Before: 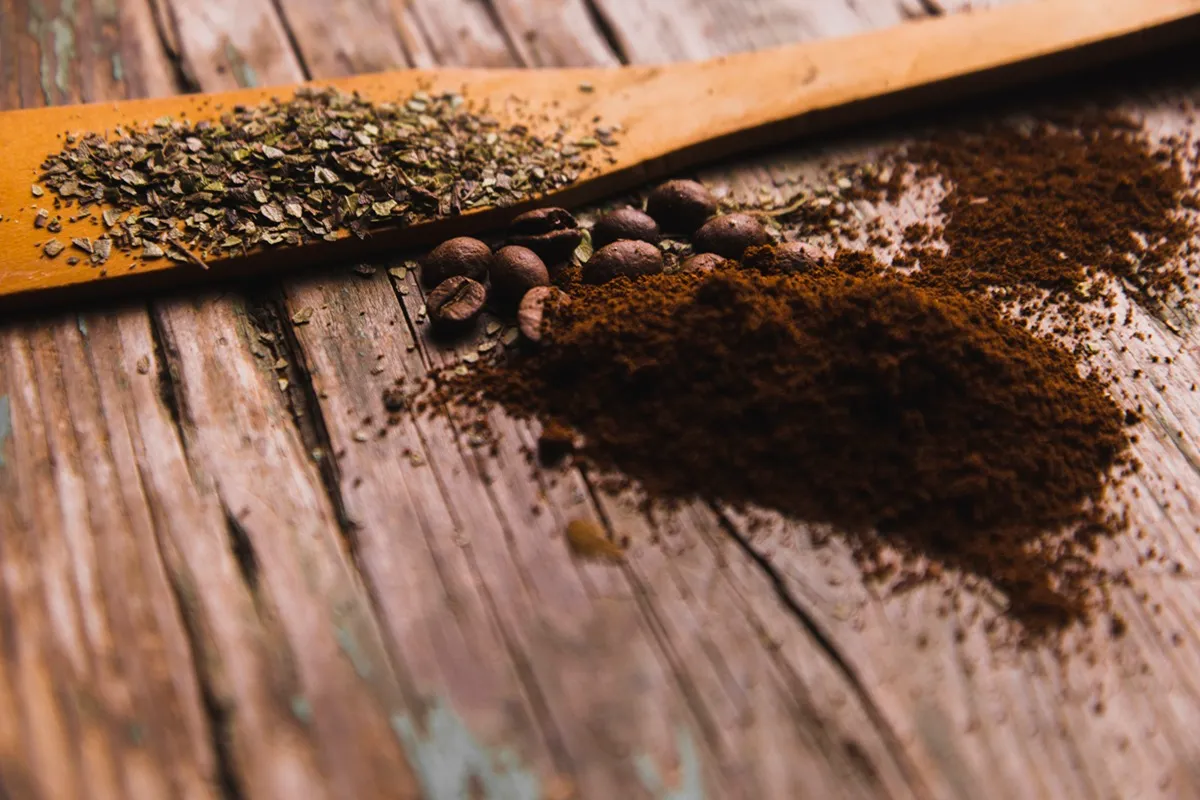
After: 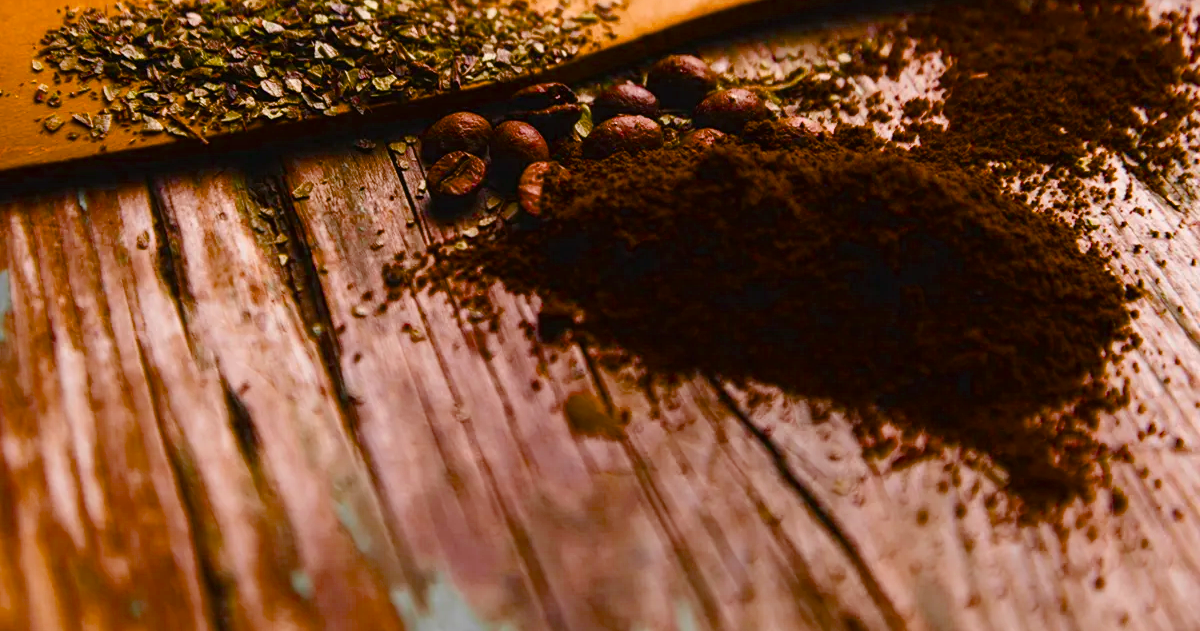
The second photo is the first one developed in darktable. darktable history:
color balance rgb: perceptual saturation grading › global saturation 39.962%, perceptual saturation grading › highlights -24.989%, perceptual saturation grading › mid-tones 34.485%, perceptual saturation grading › shadows 35.682%, saturation formula JzAzBz (2021)
crop and rotate: top 15.738%, bottom 5.31%
exposure: exposure 0.19 EV, compensate highlight preservation false
